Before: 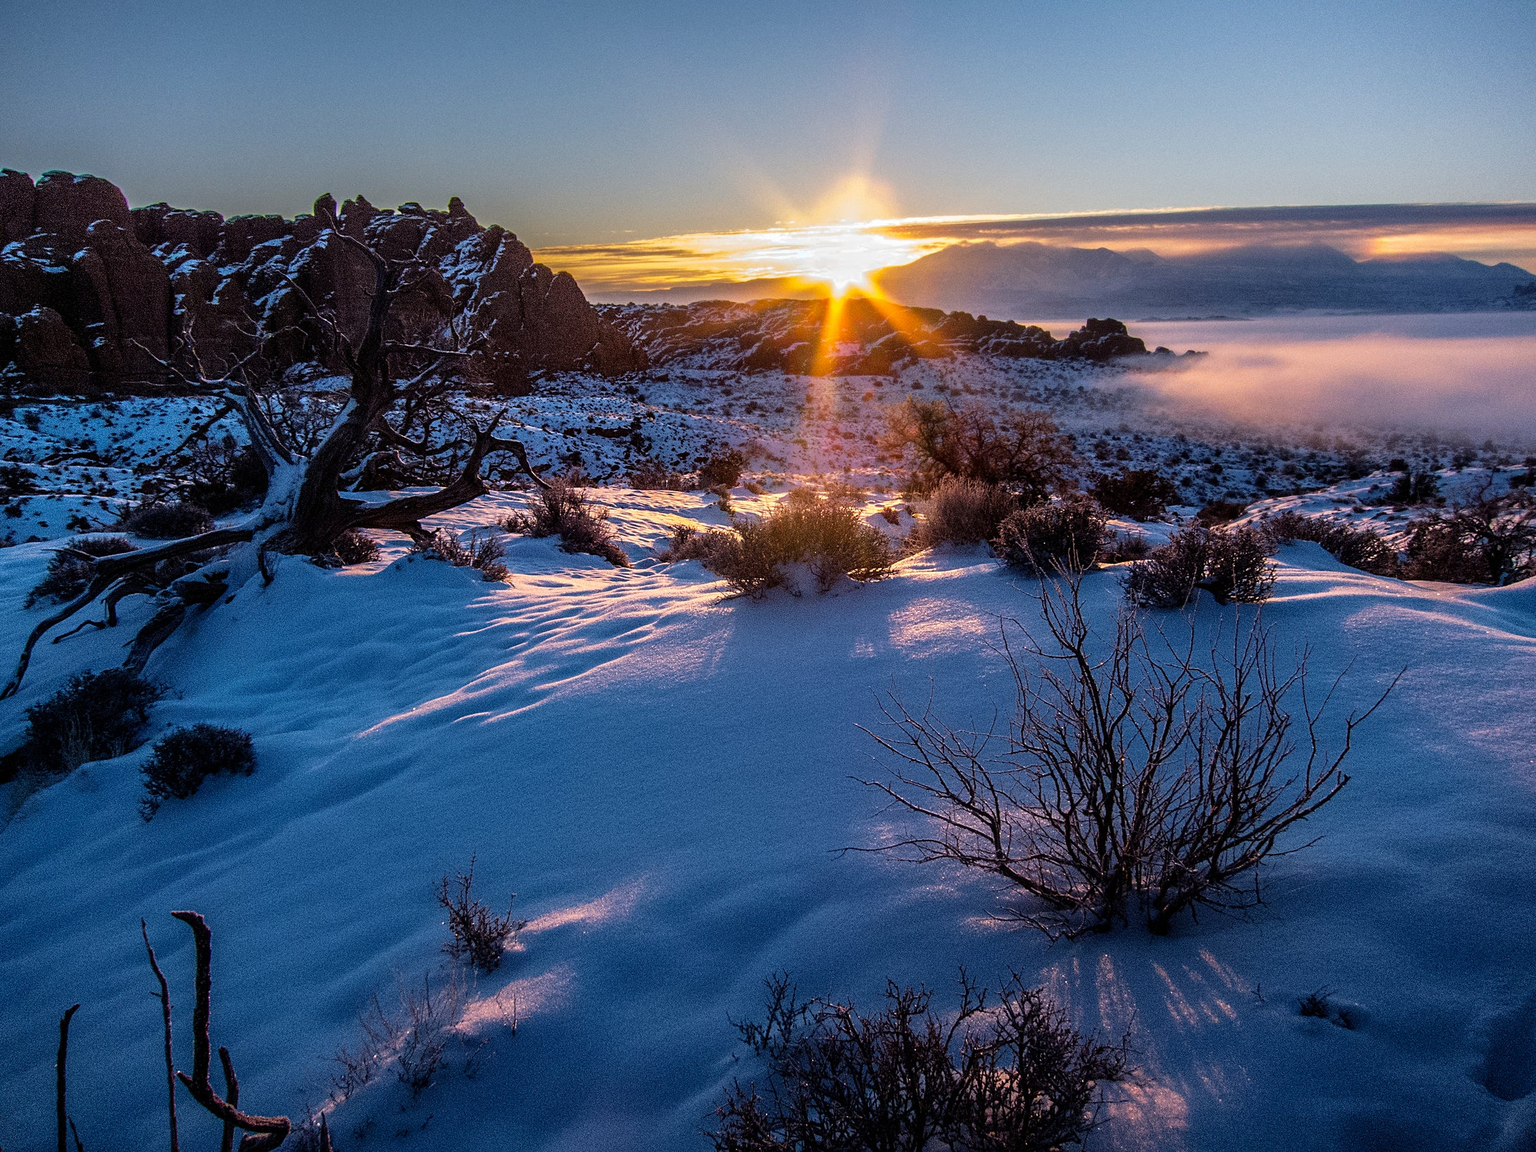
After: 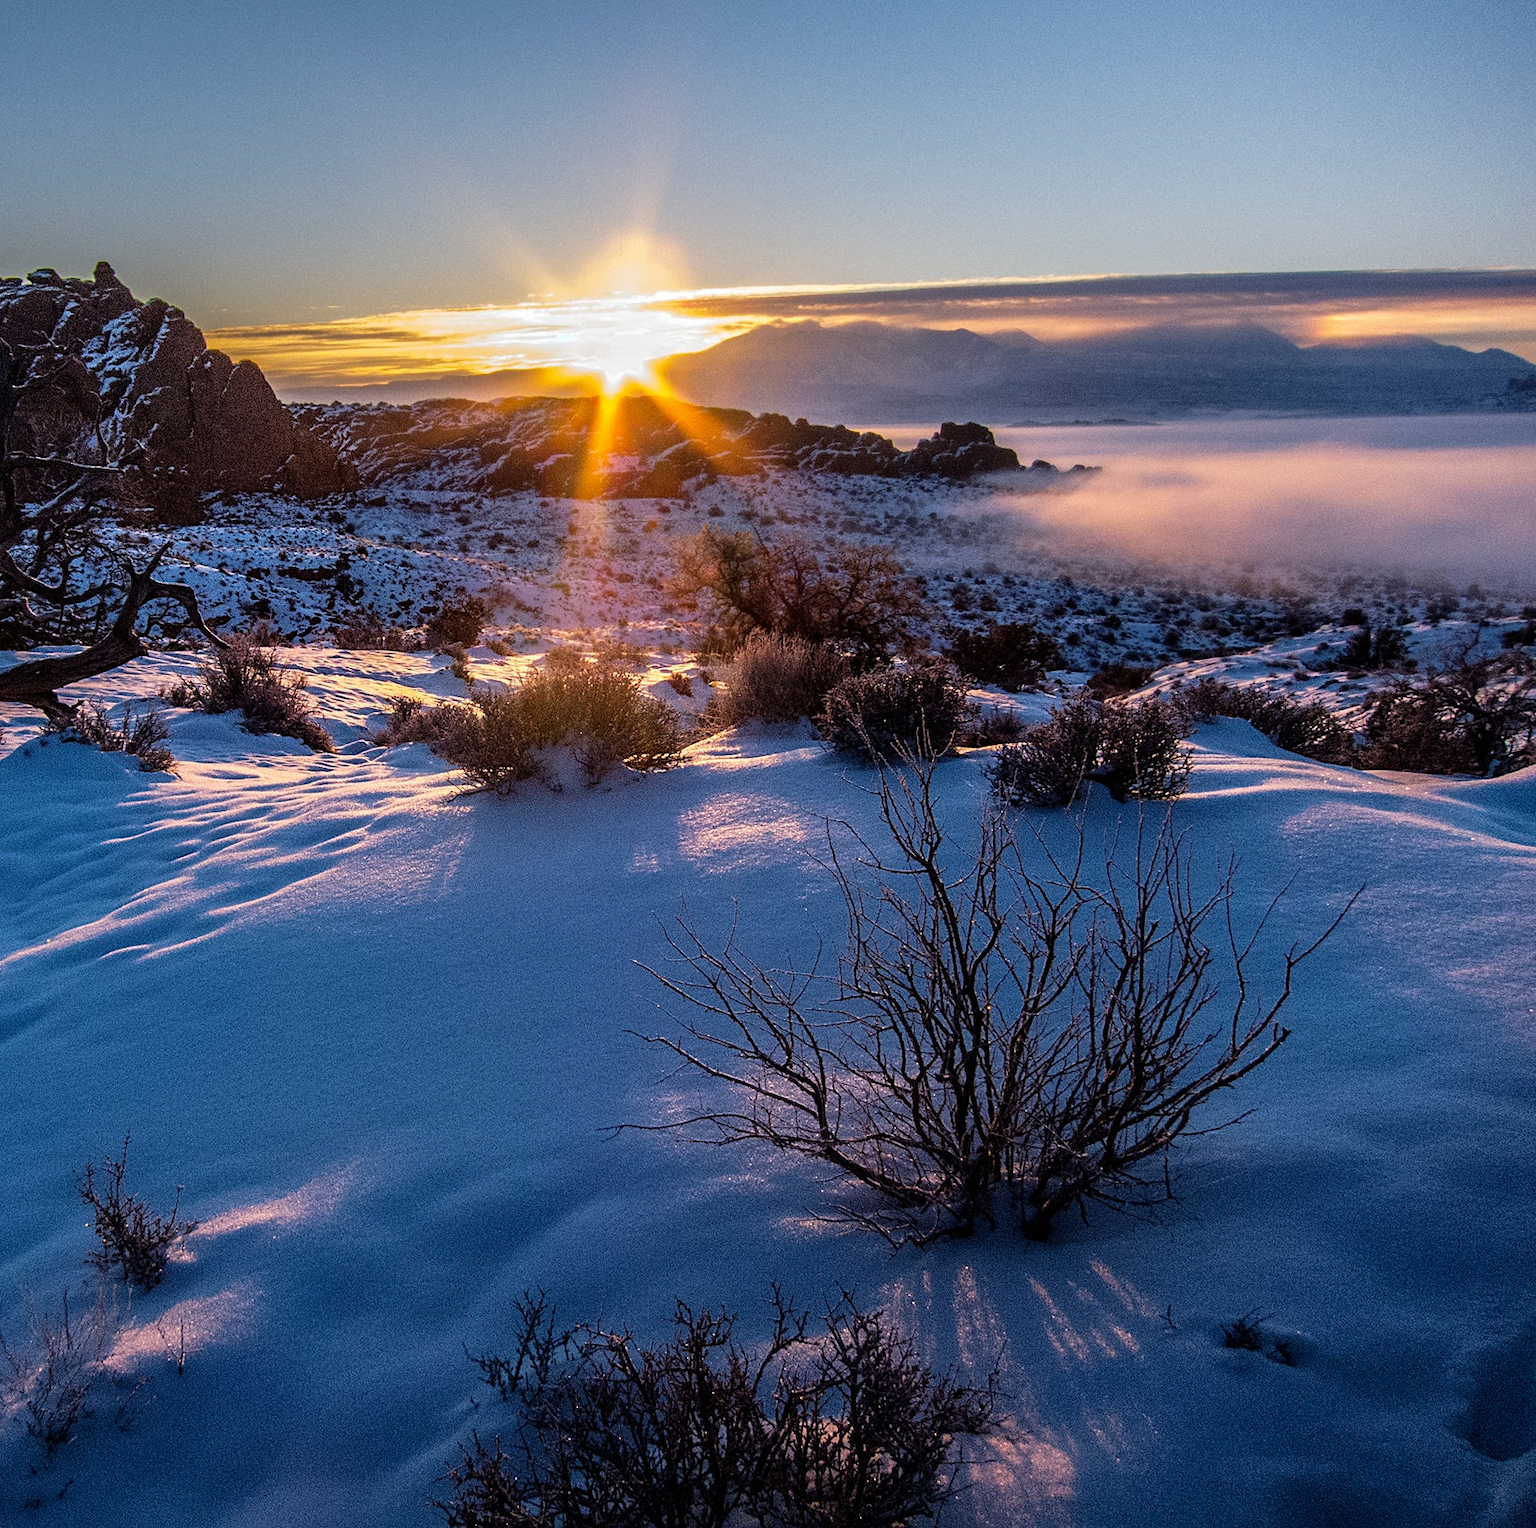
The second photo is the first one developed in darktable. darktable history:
crop and rotate: left 24.6%
color contrast: green-magenta contrast 0.96
